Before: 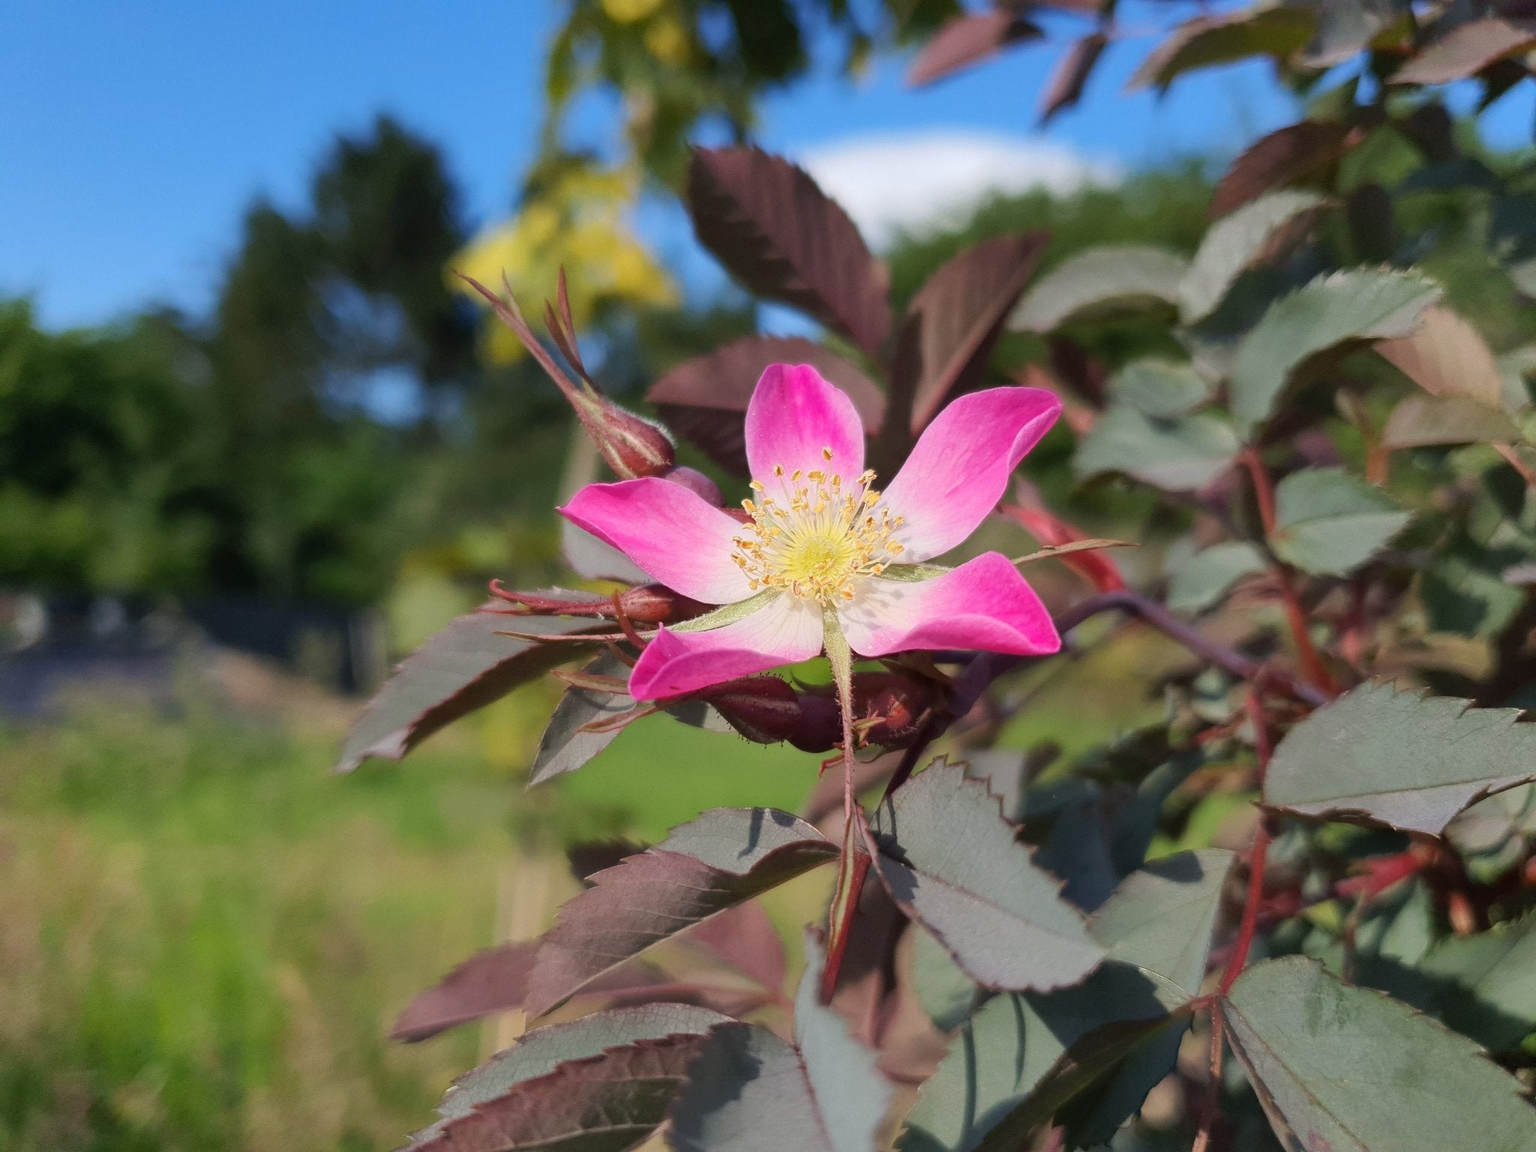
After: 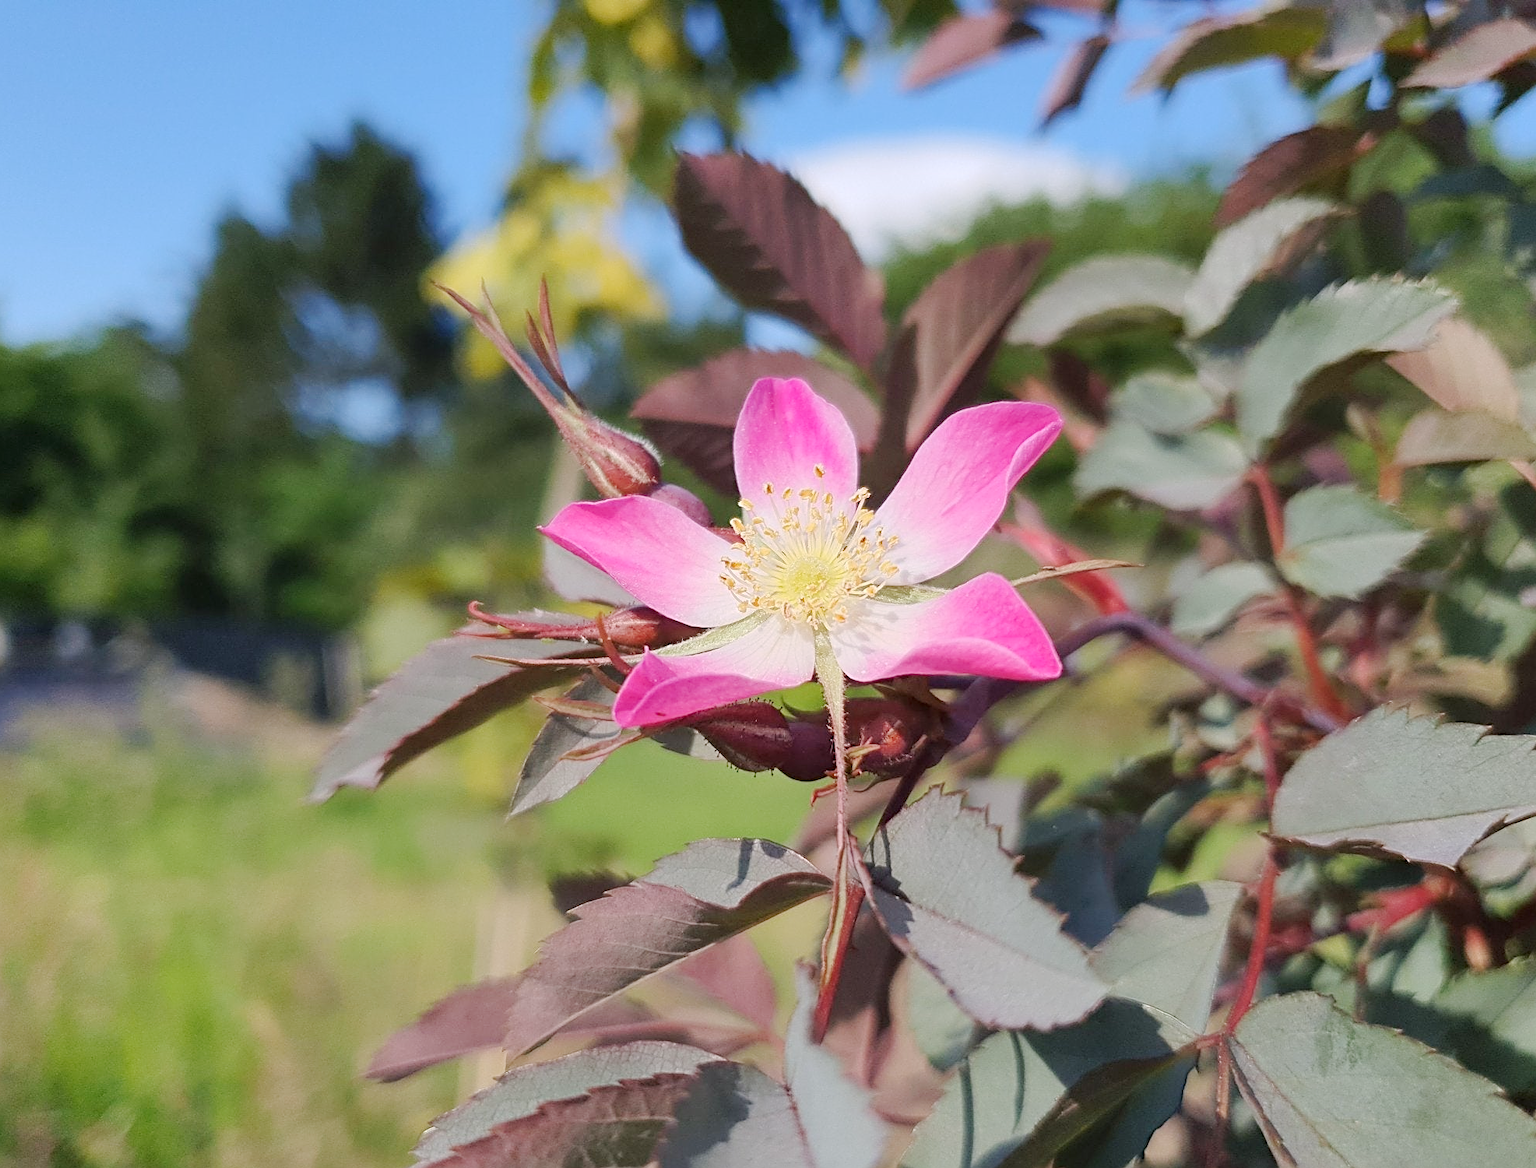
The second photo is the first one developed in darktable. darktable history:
white balance: red 1.009, blue 1.027
crop and rotate: left 2.536%, right 1.107%, bottom 2.246%
base curve: curves: ch0 [(0, 0) (0.158, 0.273) (0.879, 0.895) (1, 1)], preserve colors none
sharpen: radius 2.767
